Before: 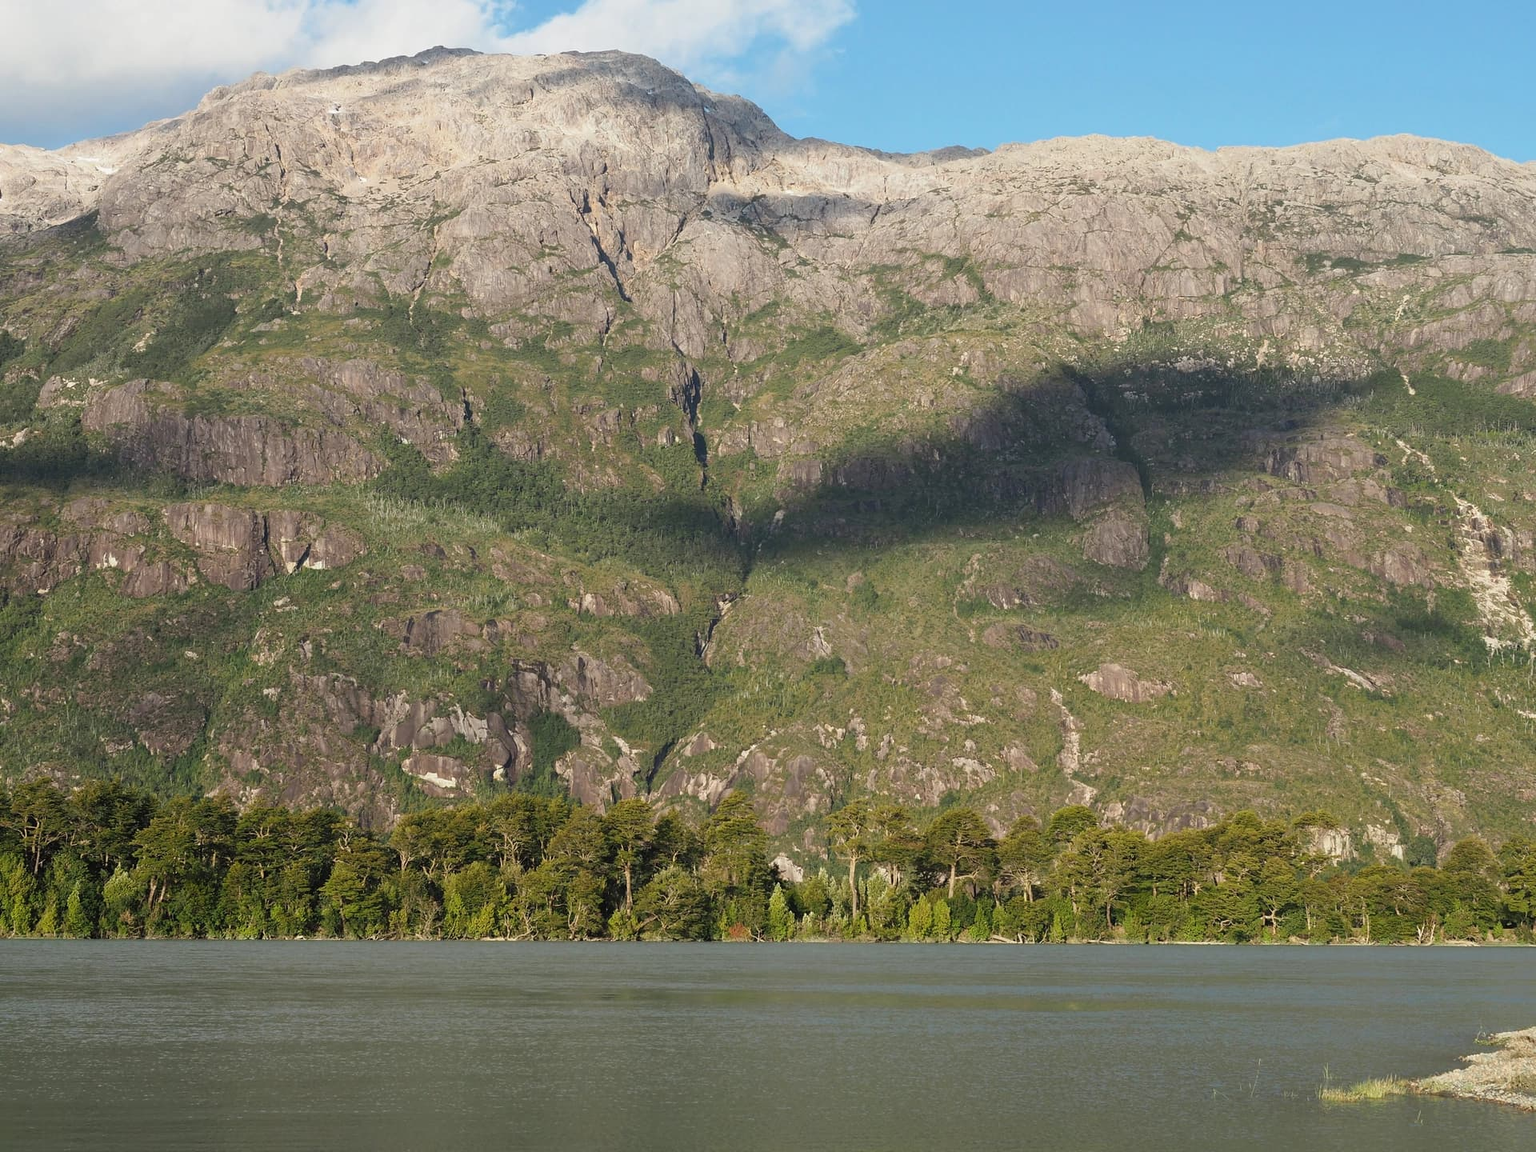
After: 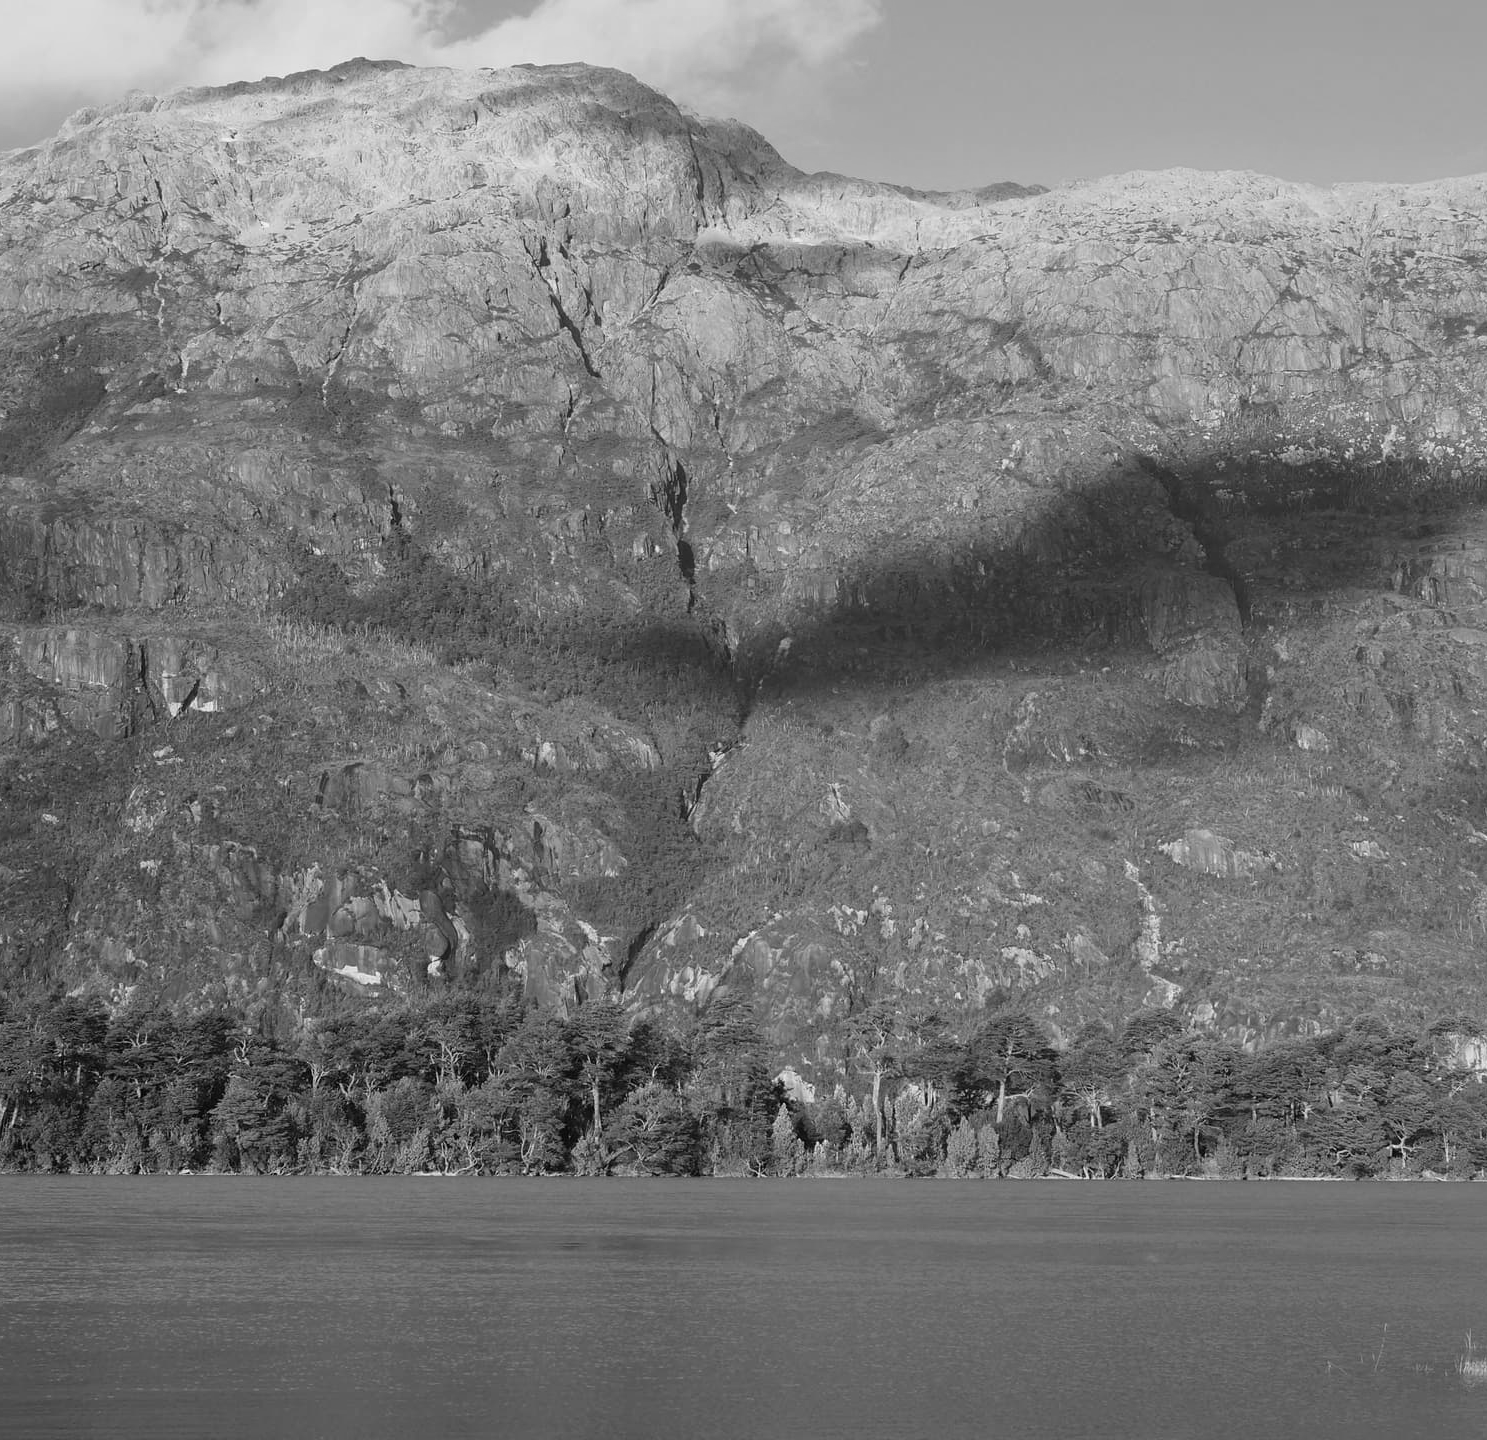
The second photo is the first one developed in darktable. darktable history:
white balance: emerald 1
crop: left 9.88%, right 12.664%
monochrome: a 30.25, b 92.03
